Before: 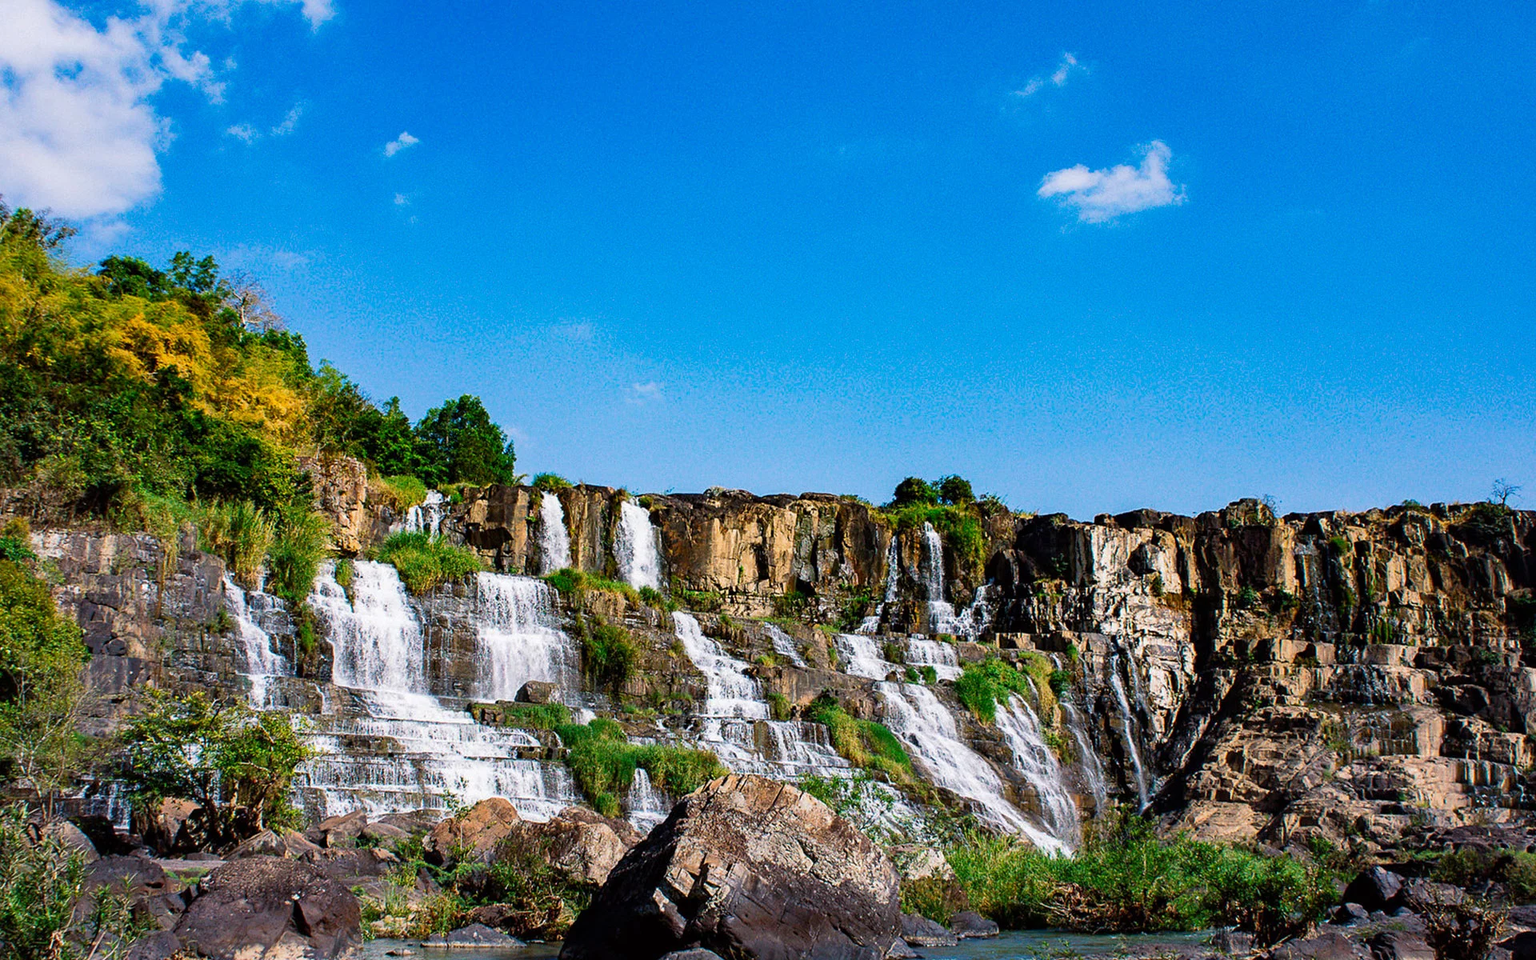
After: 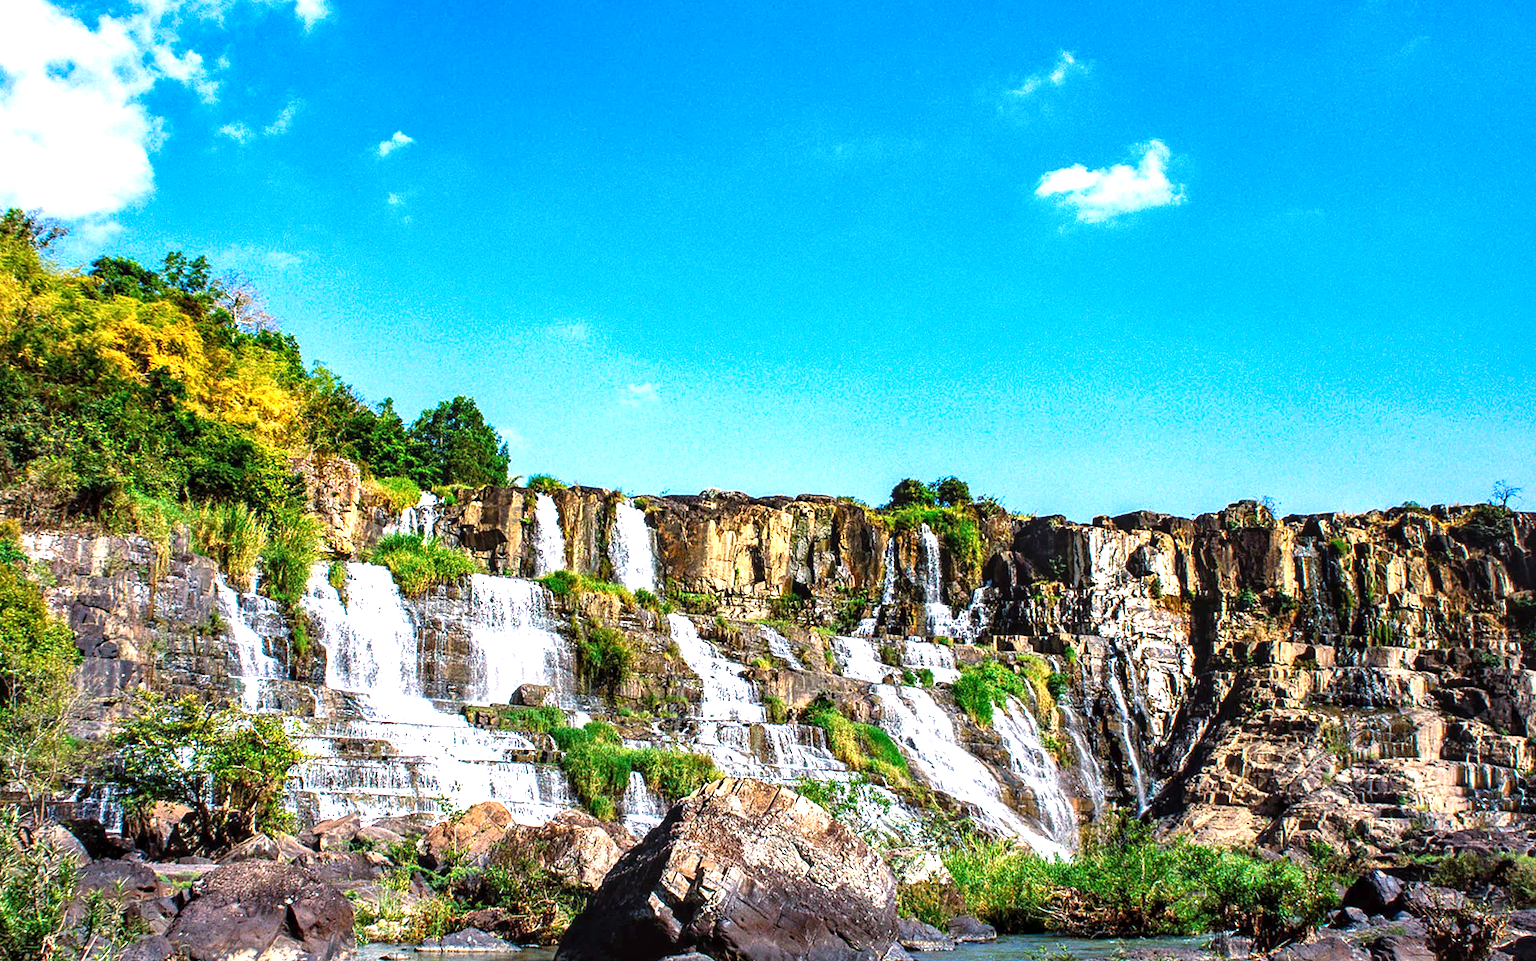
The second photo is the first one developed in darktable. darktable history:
local contrast: on, module defaults
crop and rotate: left 0.614%, top 0.179%, bottom 0.309%
exposure: black level correction 0, exposure 1.1 EV, compensate exposure bias true, compensate highlight preservation false
